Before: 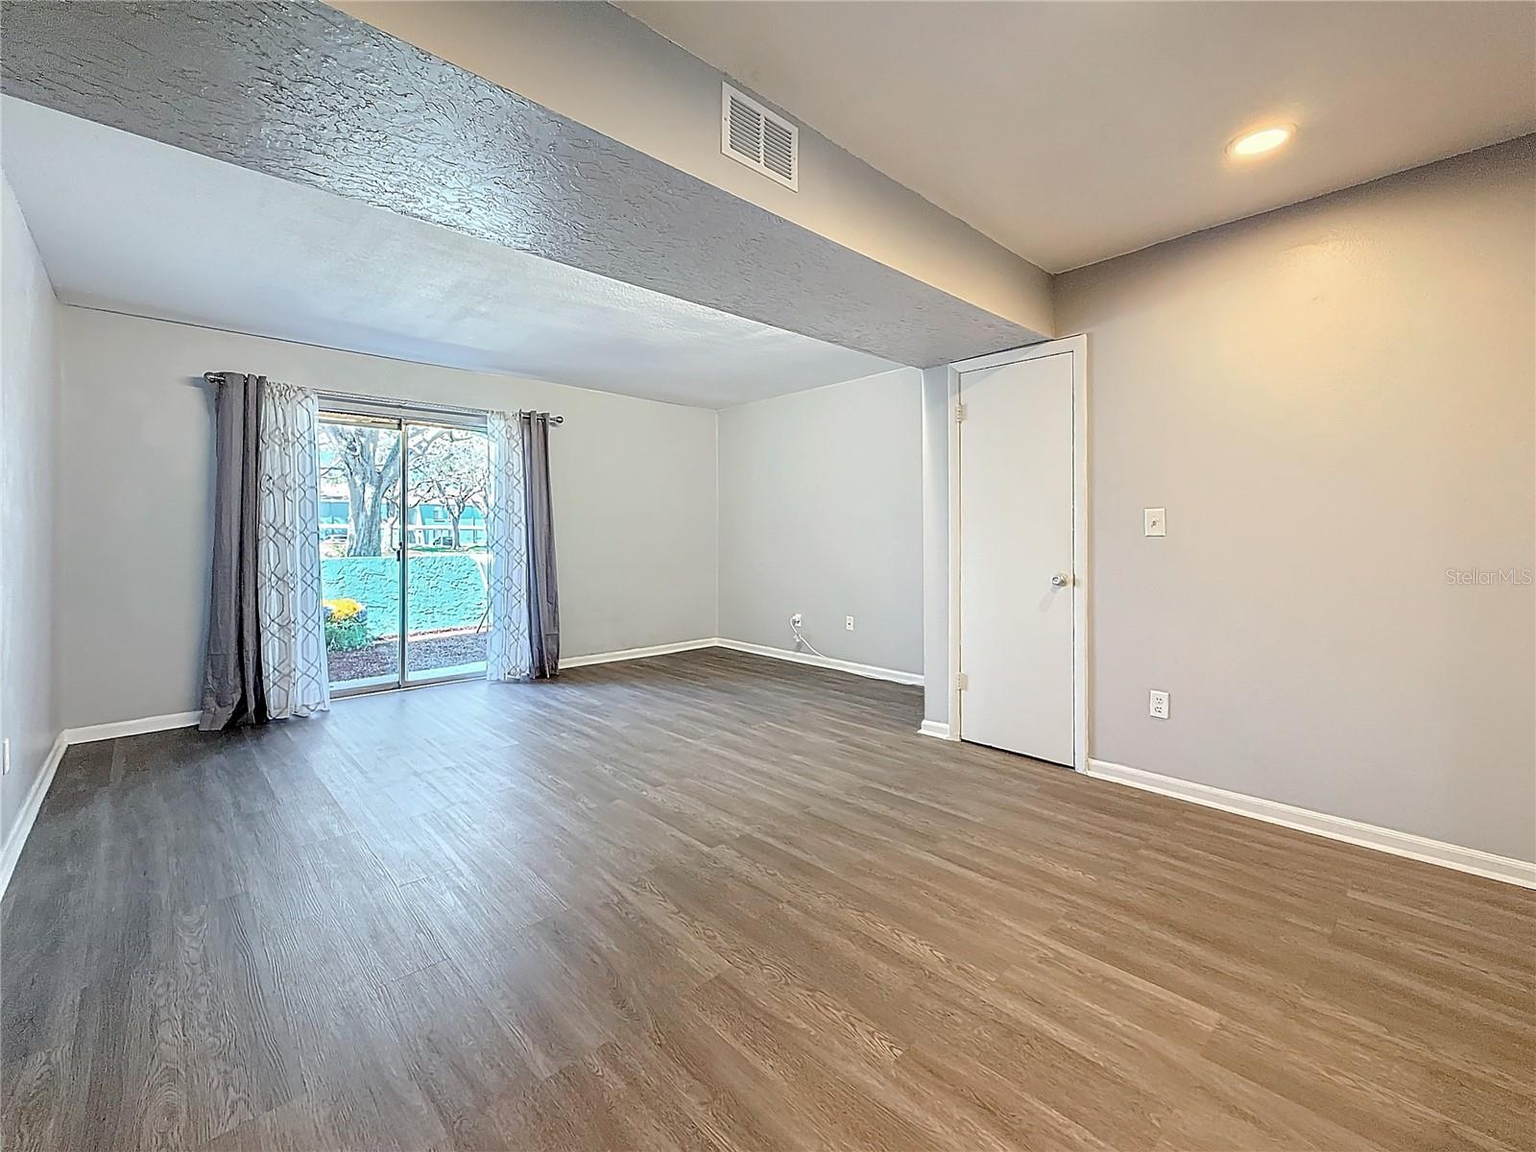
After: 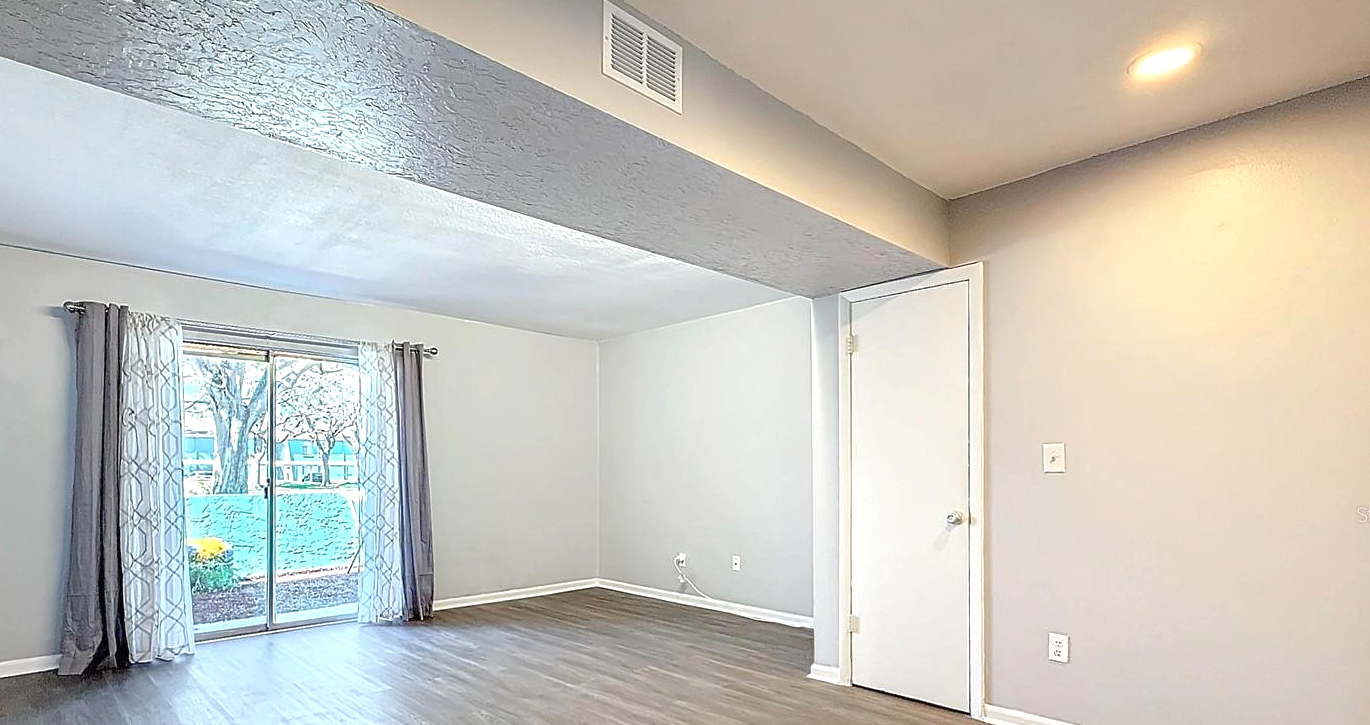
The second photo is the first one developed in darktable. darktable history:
crop and rotate: left 9.345%, top 7.22%, right 4.982%, bottom 32.331%
tone equalizer: -8 EV 0.25 EV, -7 EV 0.417 EV, -6 EV 0.417 EV, -5 EV 0.25 EV, -3 EV -0.25 EV, -2 EV -0.417 EV, -1 EV -0.417 EV, +0 EV -0.25 EV, edges refinement/feathering 500, mask exposure compensation -1.57 EV, preserve details guided filter
exposure: black level correction 0, exposure 0.7 EV, compensate exposure bias true, compensate highlight preservation false
